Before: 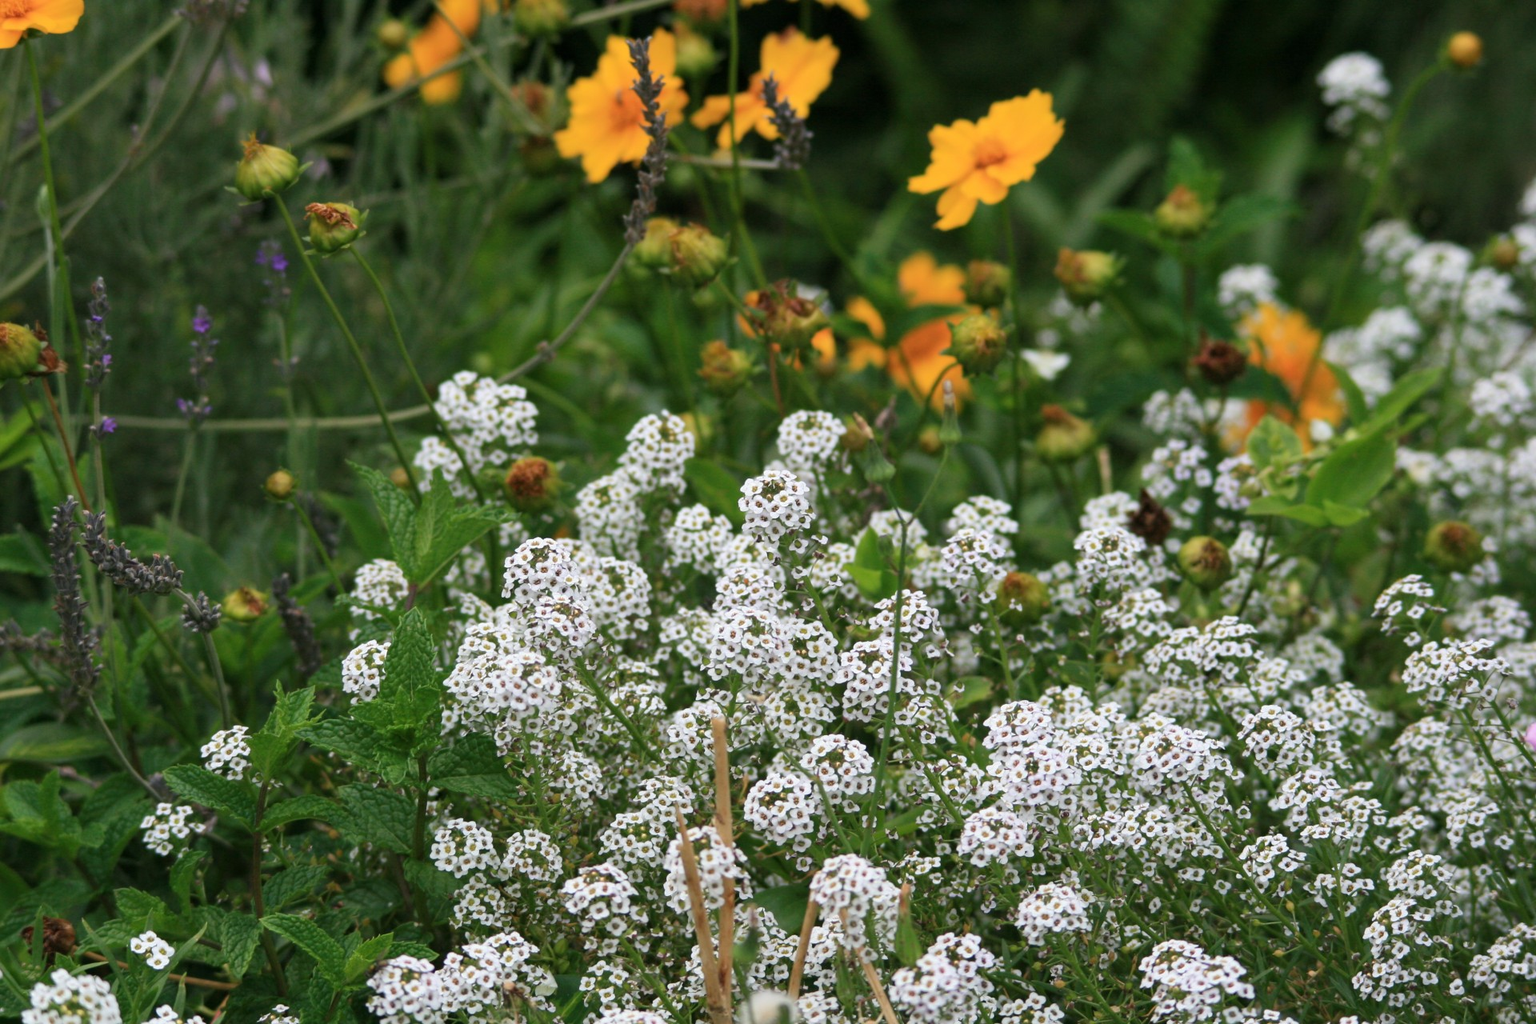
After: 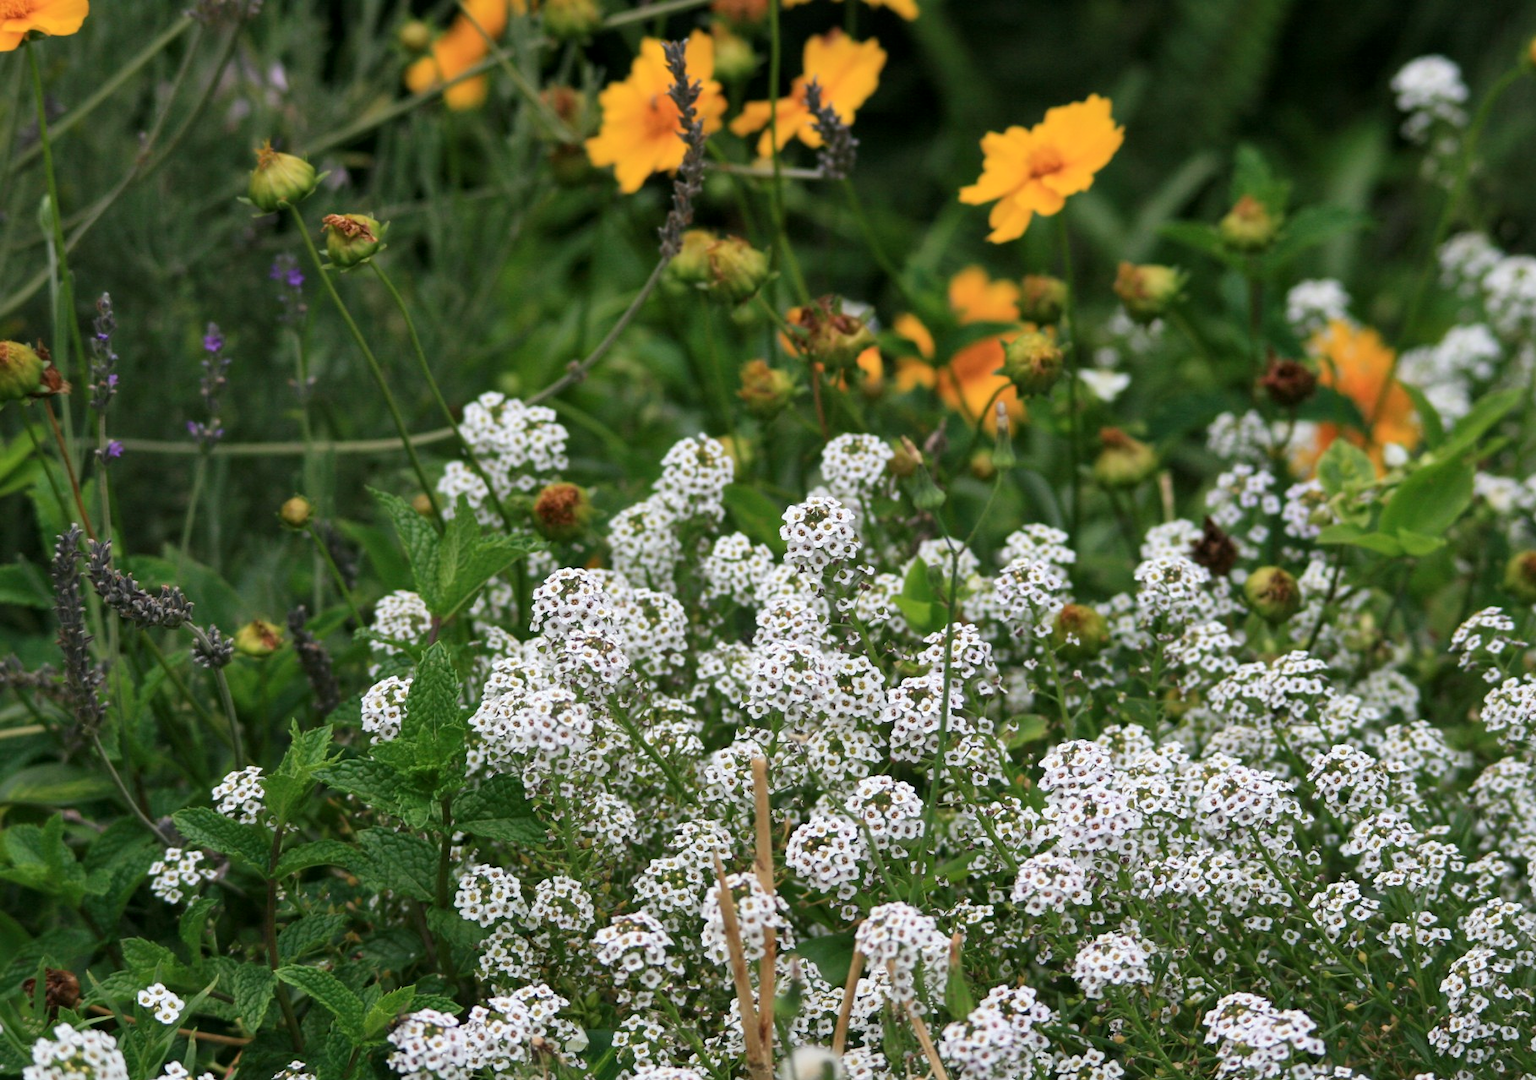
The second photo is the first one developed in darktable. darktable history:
crop and rotate: left 0%, right 5.295%
local contrast: mode bilateral grid, contrast 19, coarseness 50, detail 119%, midtone range 0.2
